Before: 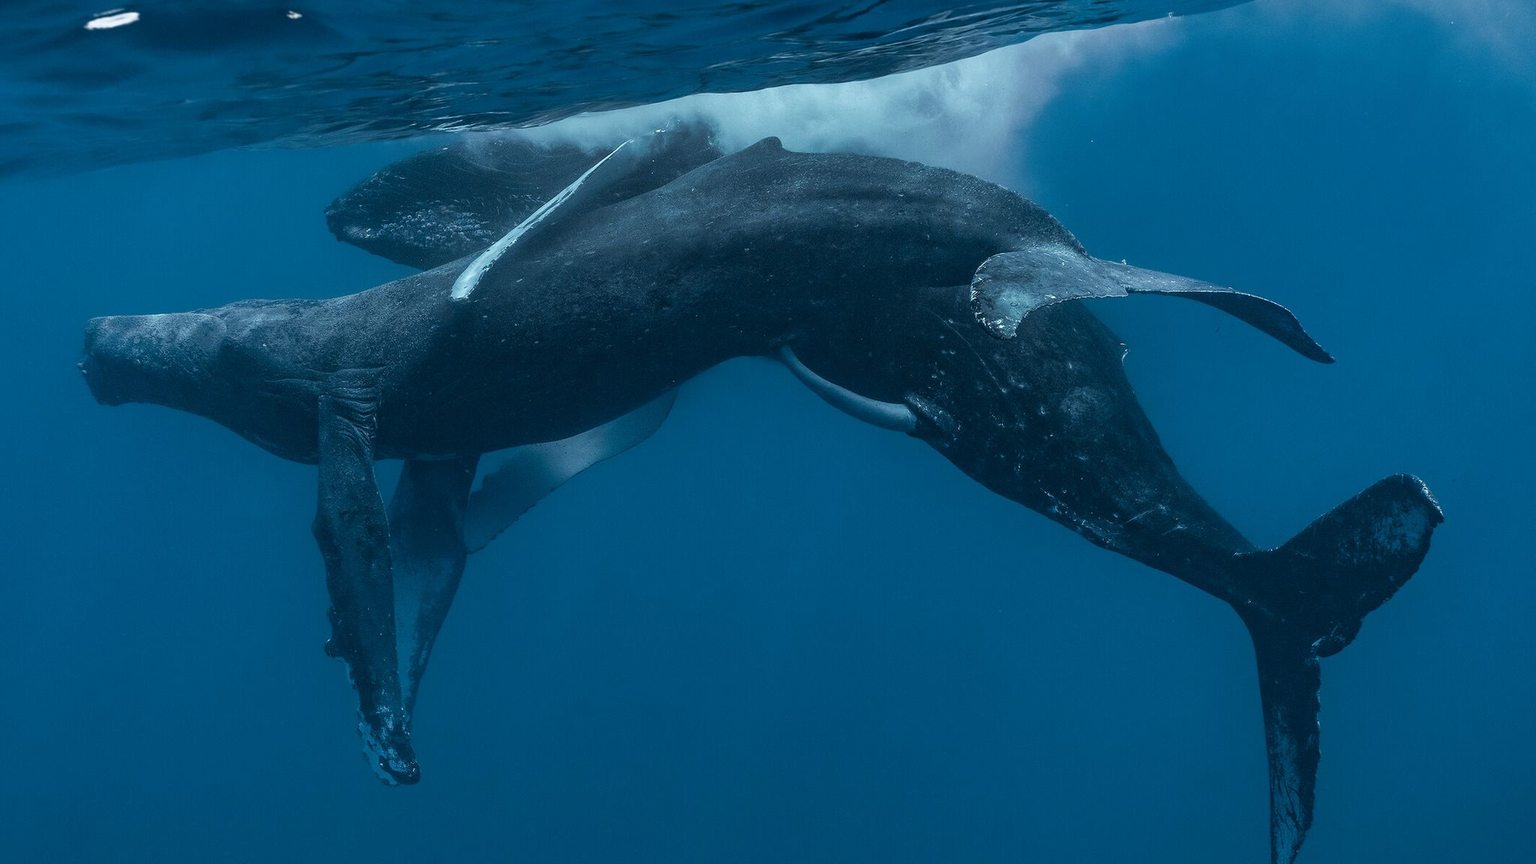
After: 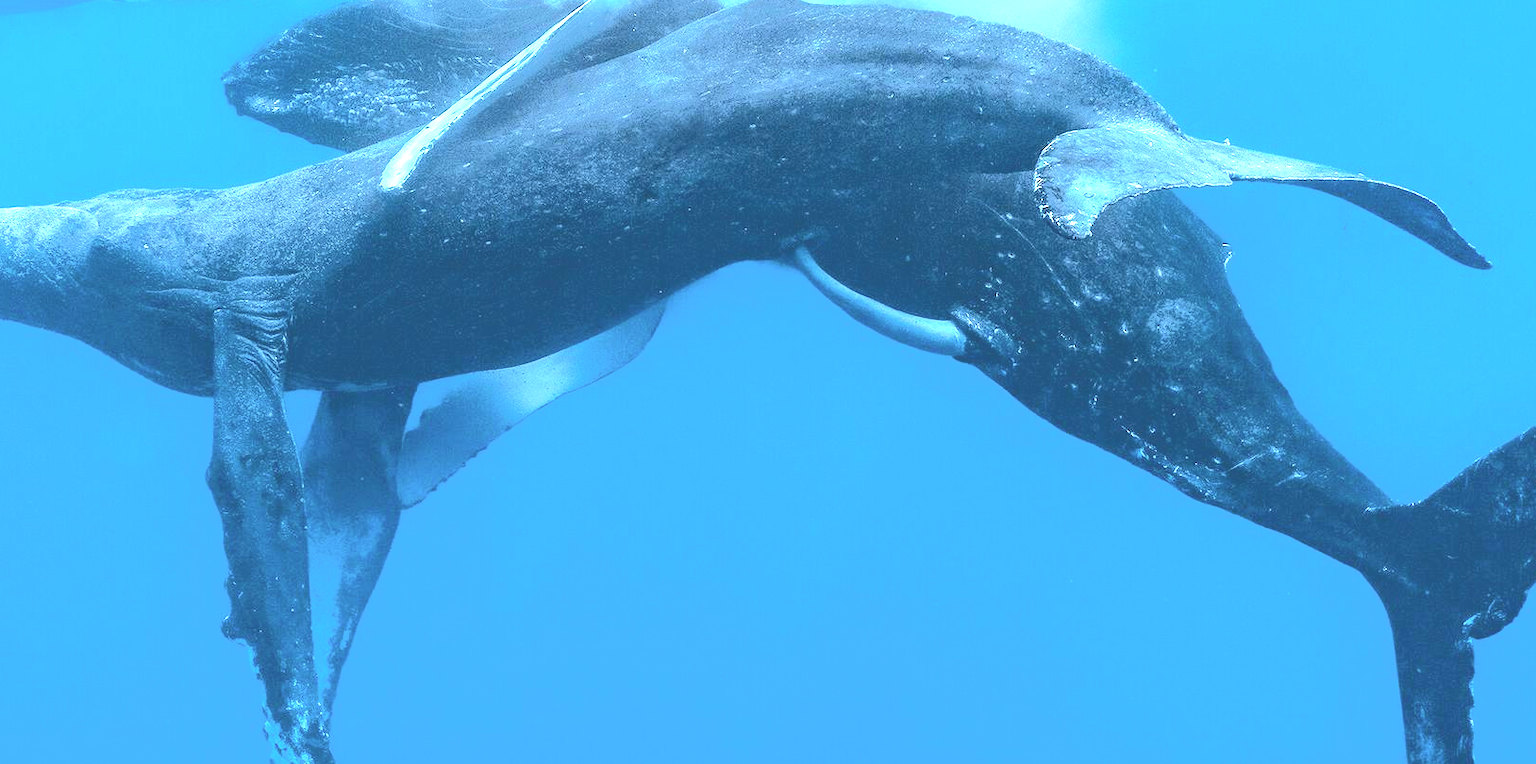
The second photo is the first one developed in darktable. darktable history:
exposure: exposure 1.988 EV, compensate highlight preservation false
crop: left 9.675%, top 17.292%, right 10.807%, bottom 12.361%
color calibration: illuminant as shot in camera, x 0.358, y 0.373, temperature 4628.91 K
tone curve: curves: ch0 [(0, 0) (0.003, 0.055) (0.011, 0.111) (0.025, 0.126) (0.044, 0.169) (0.069, 0.215) (0.1, 0.199) (0.136, 0.207) (0.177, 0.259) (0.224, 0.327) (0.277, 0.361) (0.335, 0.431) (0.399, 0.501) (0.468, 0.589) (0.543, 0.683) (0.623, 0.73) (0.709, 0.796) (0.801, 0.863) (0.898, 0.921) (1, 1)], color space Lab, independent channels, preserve colors none
